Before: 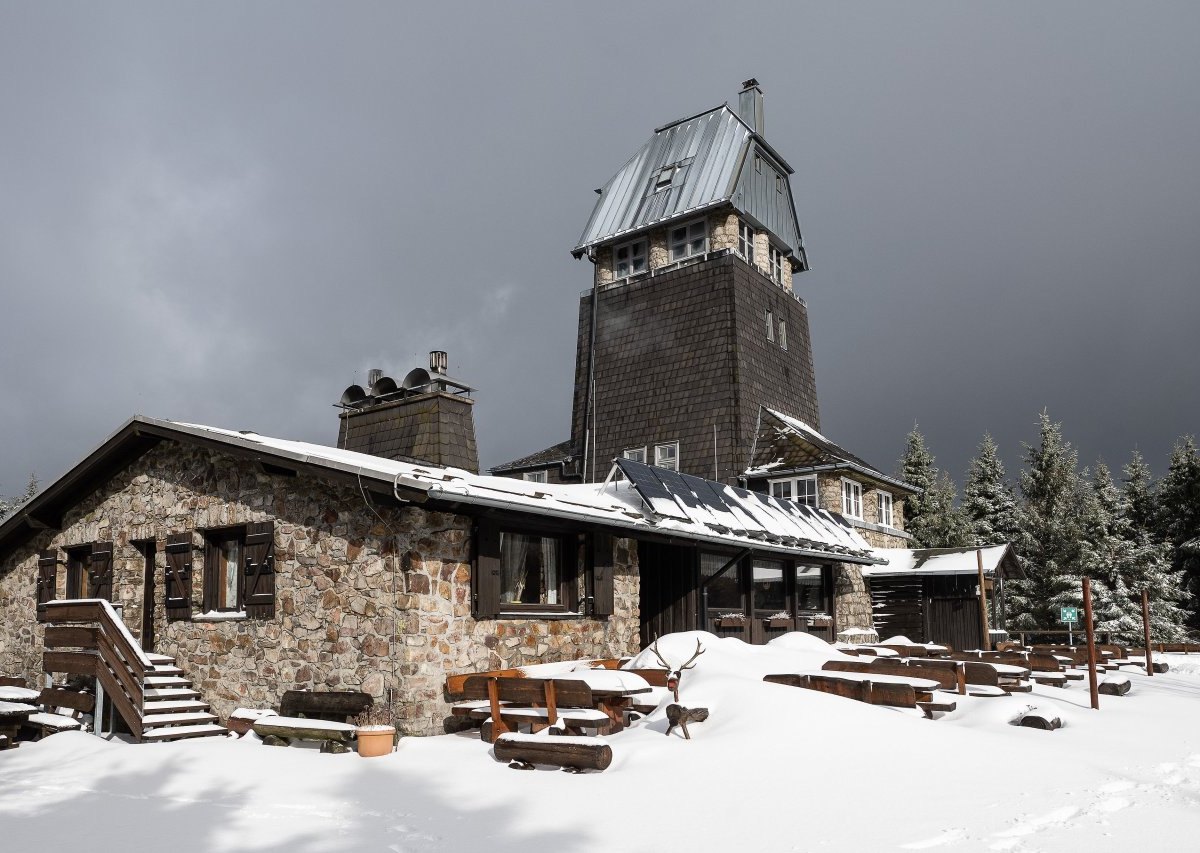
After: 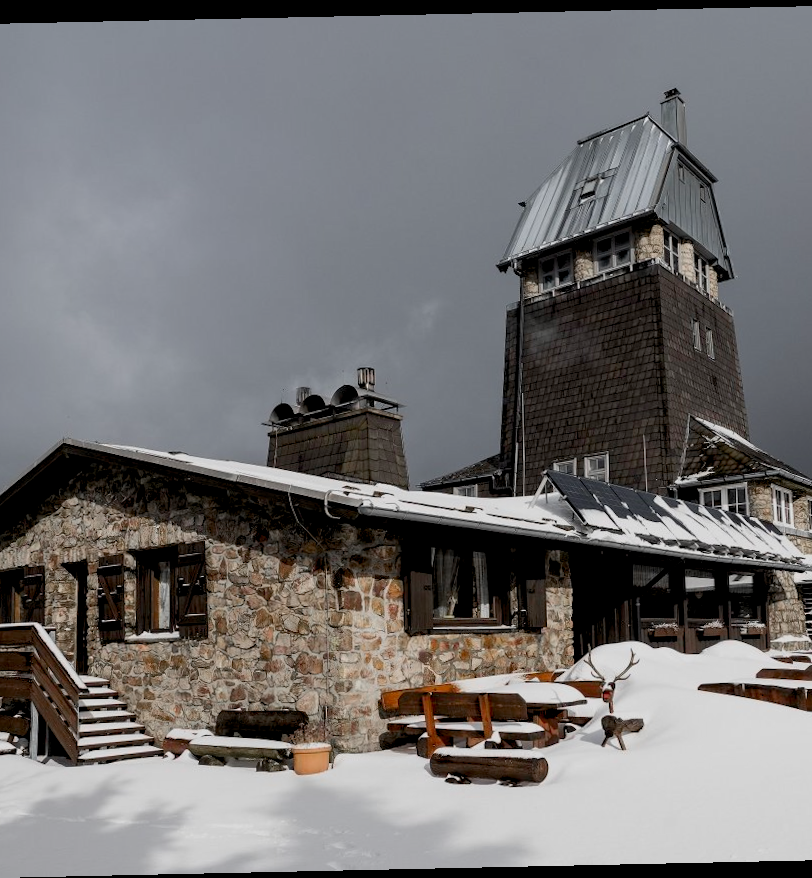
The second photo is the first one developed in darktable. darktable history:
crop and rotate: left 6.617%, right 26.717%
levels: levels [0.016, 0.5, 0.996]
exposure: black level correction 0.011, exposure -0.478 EV, compensate highlight preservation false
color zones: curves: ch1 [(0, 0.679) (0.143, 0.647) (0.286, 0.261) (0.378, -0.011) (0.571, 0.396) (0.714, 0.399) (0.857, 0.406) (1, 0.679)]
rotate and perspective: rotation -1.24°, automatic cropping off
